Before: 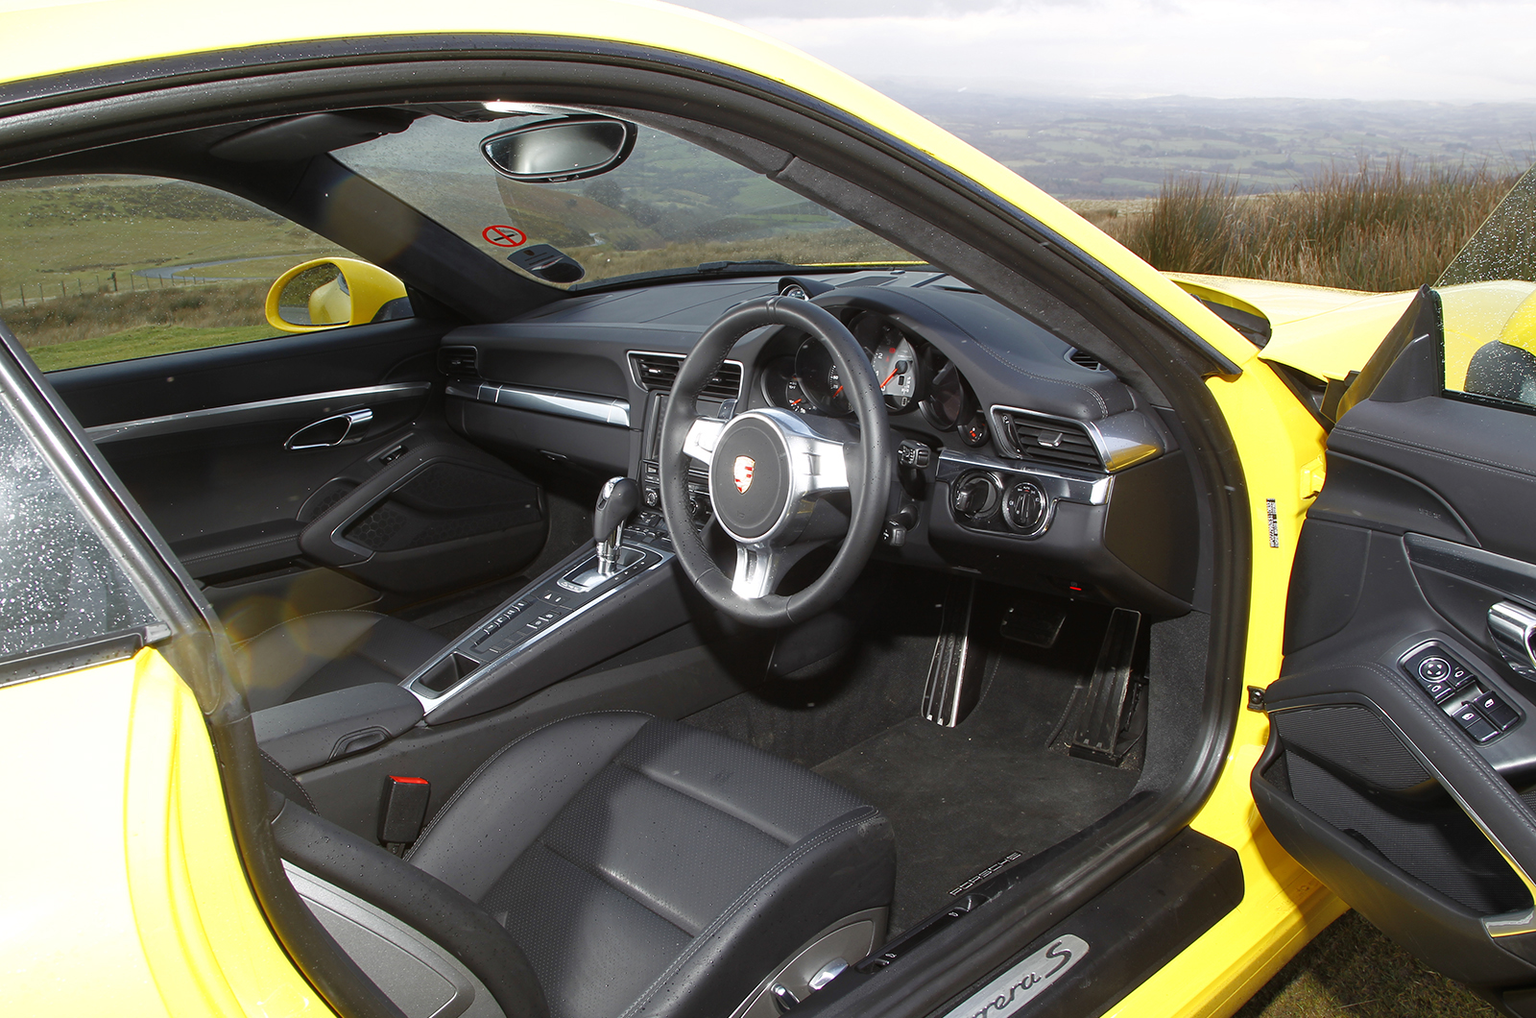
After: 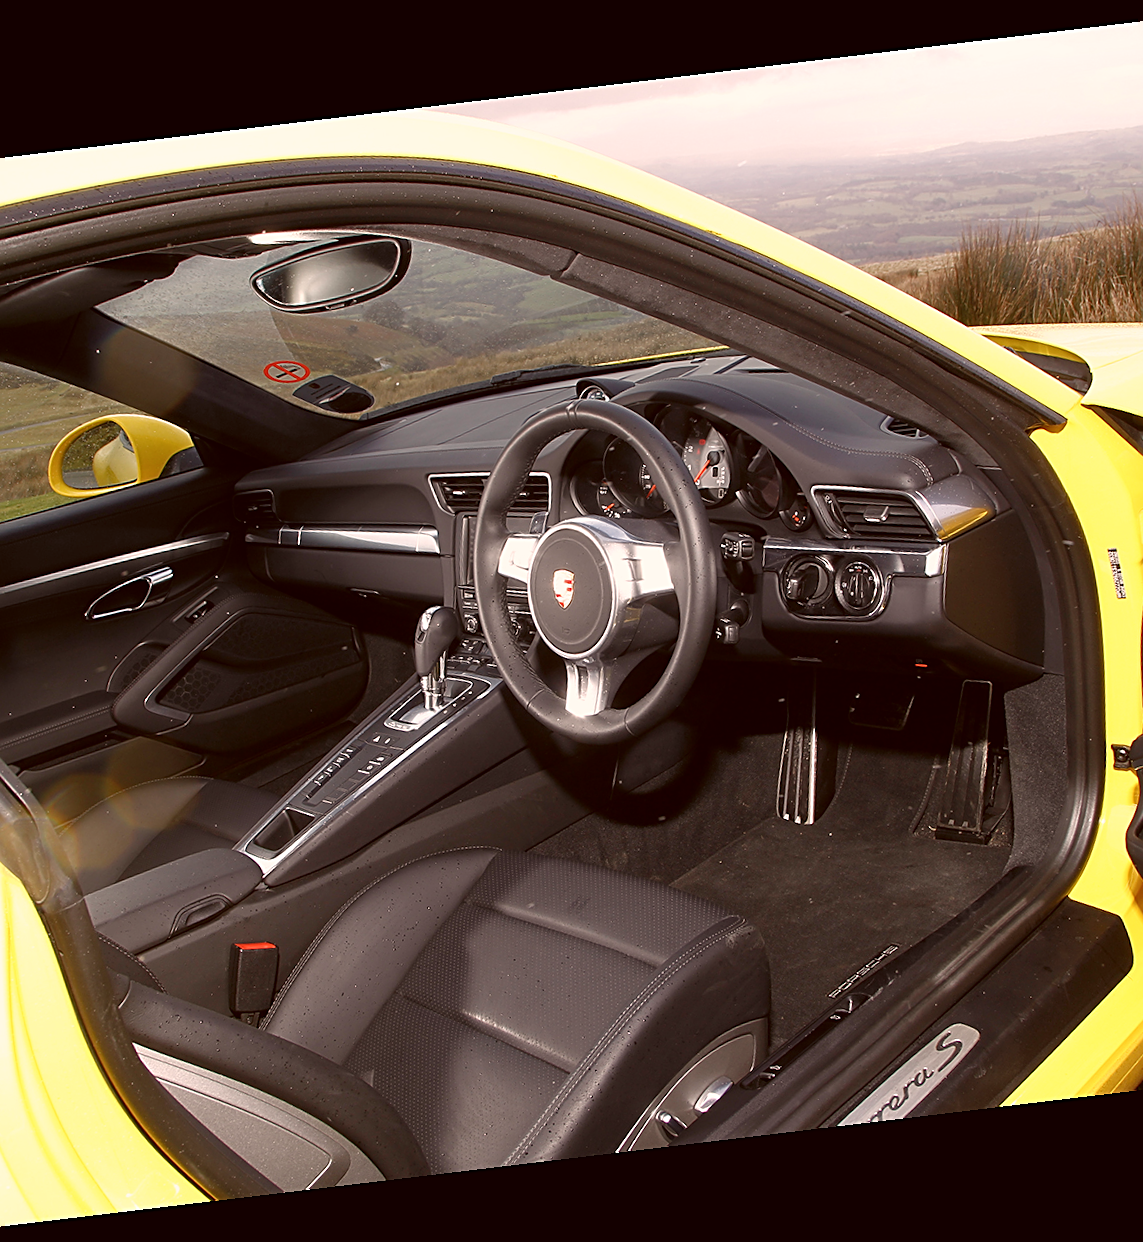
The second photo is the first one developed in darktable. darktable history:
rotate and perspective: rotation -6.83°, automatic cropping off
color correction: highlights a* 10.21, highlights b* 9.79, shadows a* 8.61, shadows b* 7.88, saturation 0.8
sharpen: on, module defaults
crop and rotate: left 15.446%, right 17.836%
